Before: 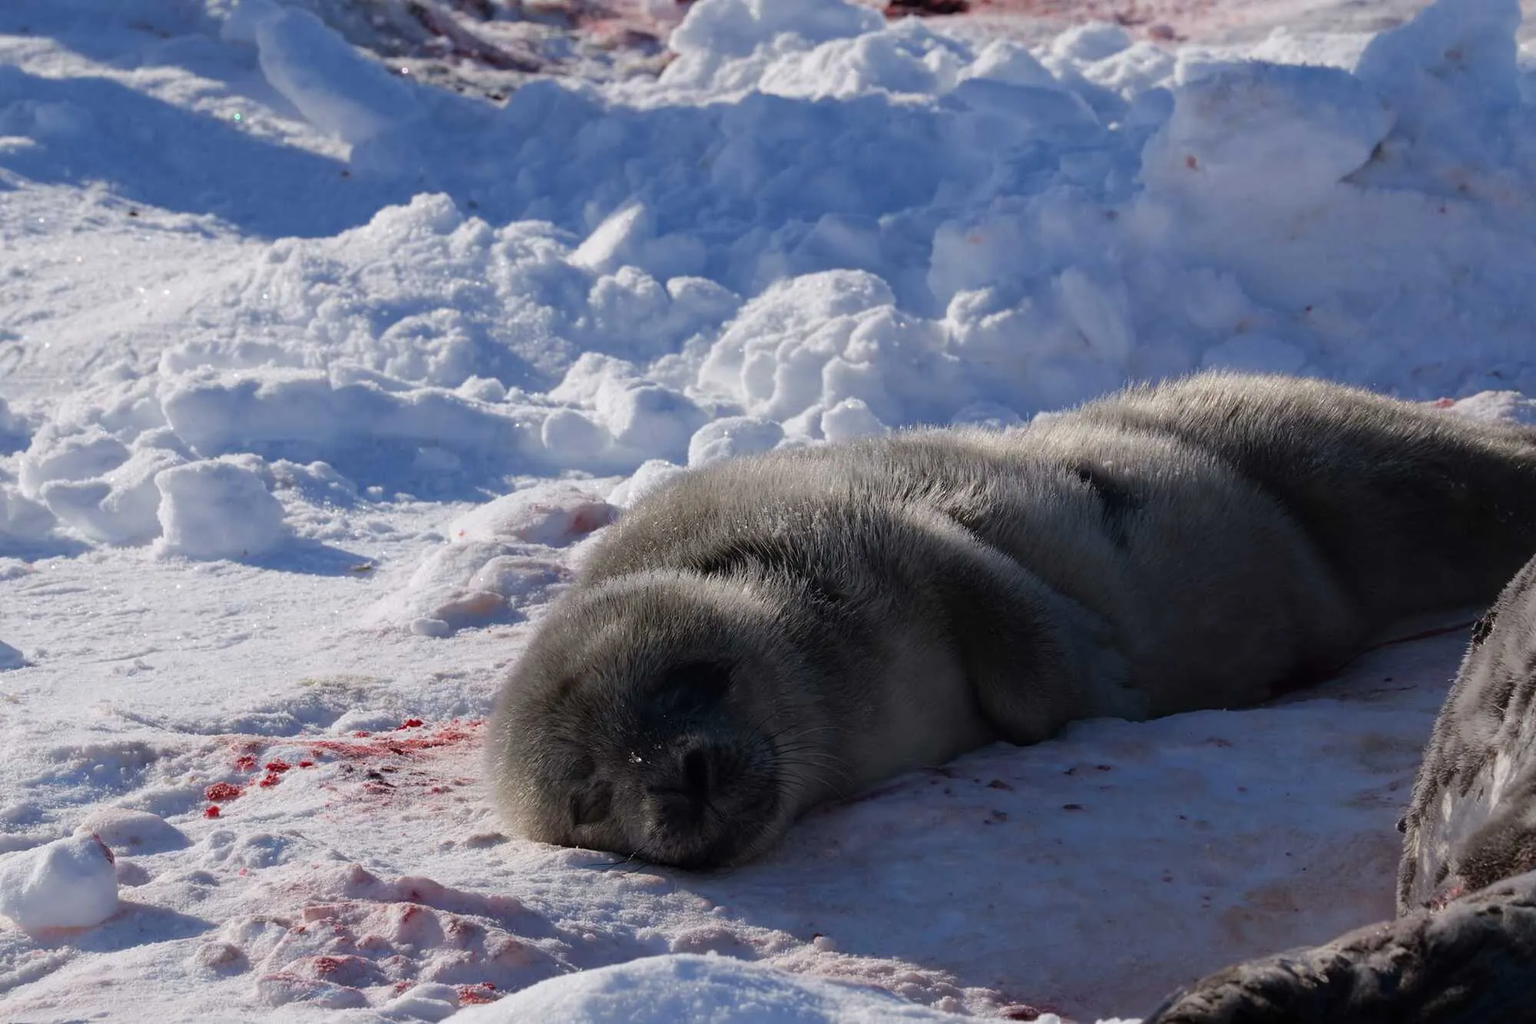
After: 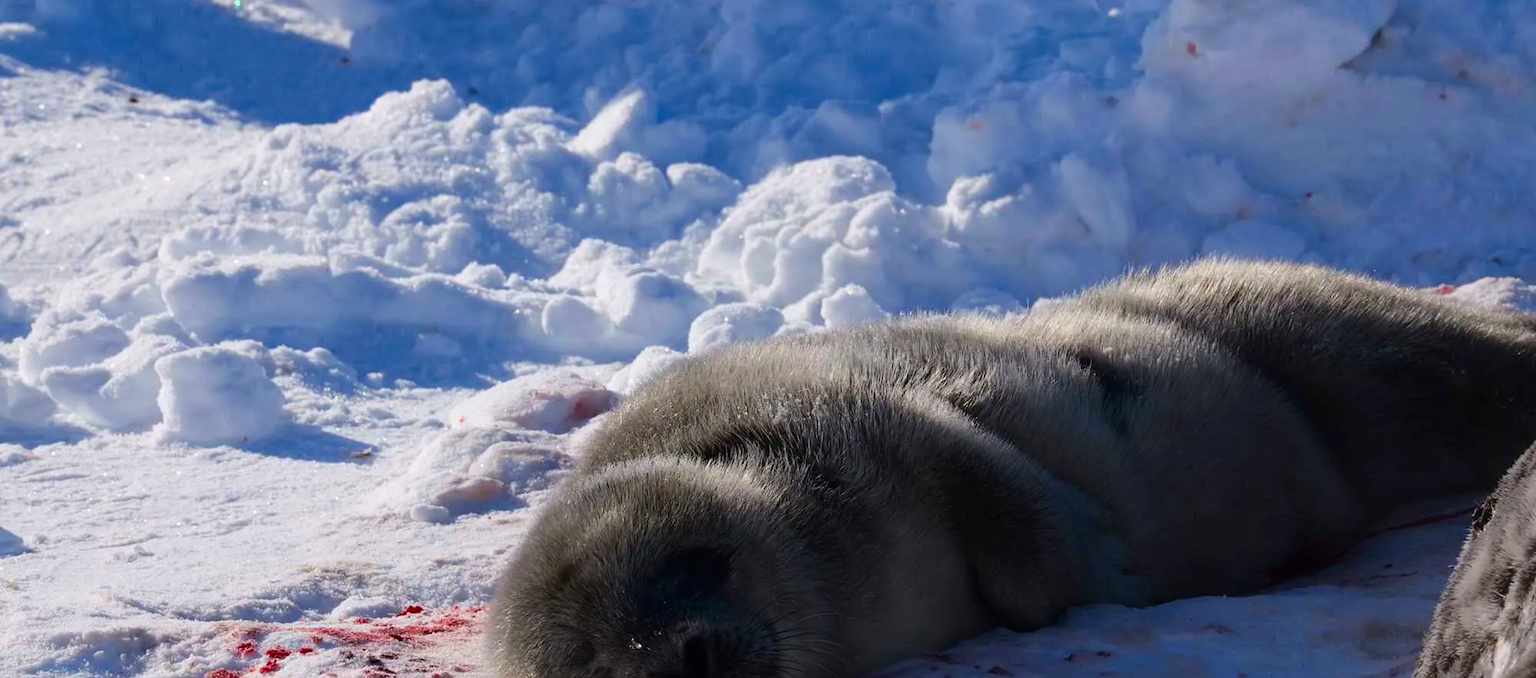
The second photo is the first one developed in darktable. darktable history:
crop: top 11.167%, bottom 22.518%
contrast brightness saturation: contrast 0.157, saturation 0.31
